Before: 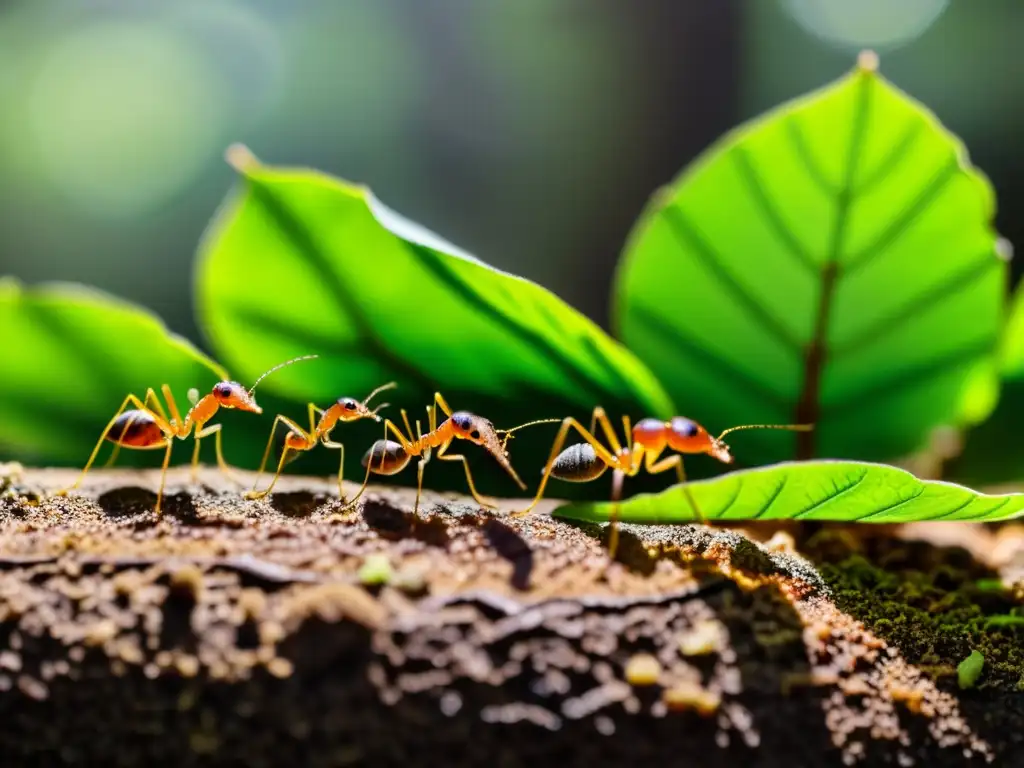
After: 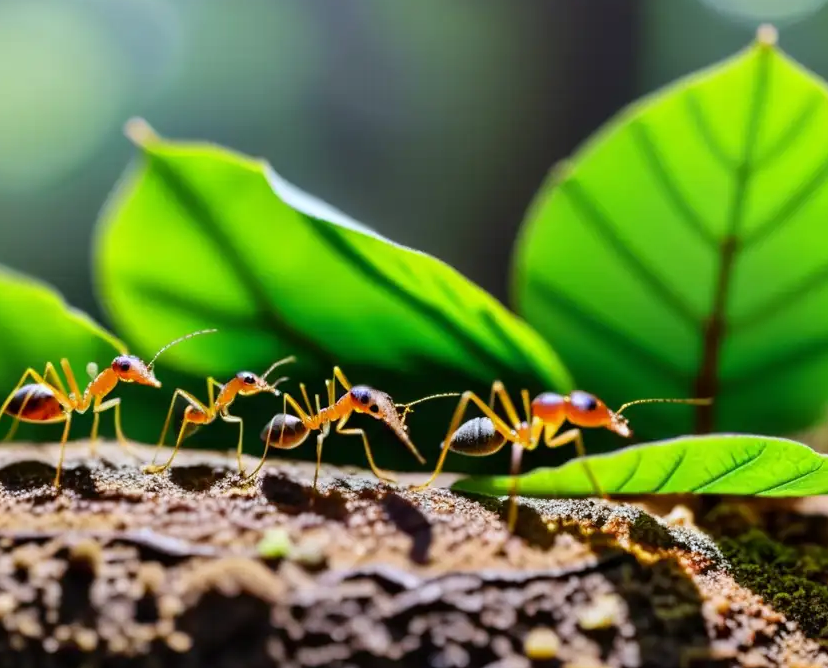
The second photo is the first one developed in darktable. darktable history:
crop: left 9.929%, top 3.475%, right 9.188%, bottom 9.529%
white balance: red 0.967, blue 1.049
